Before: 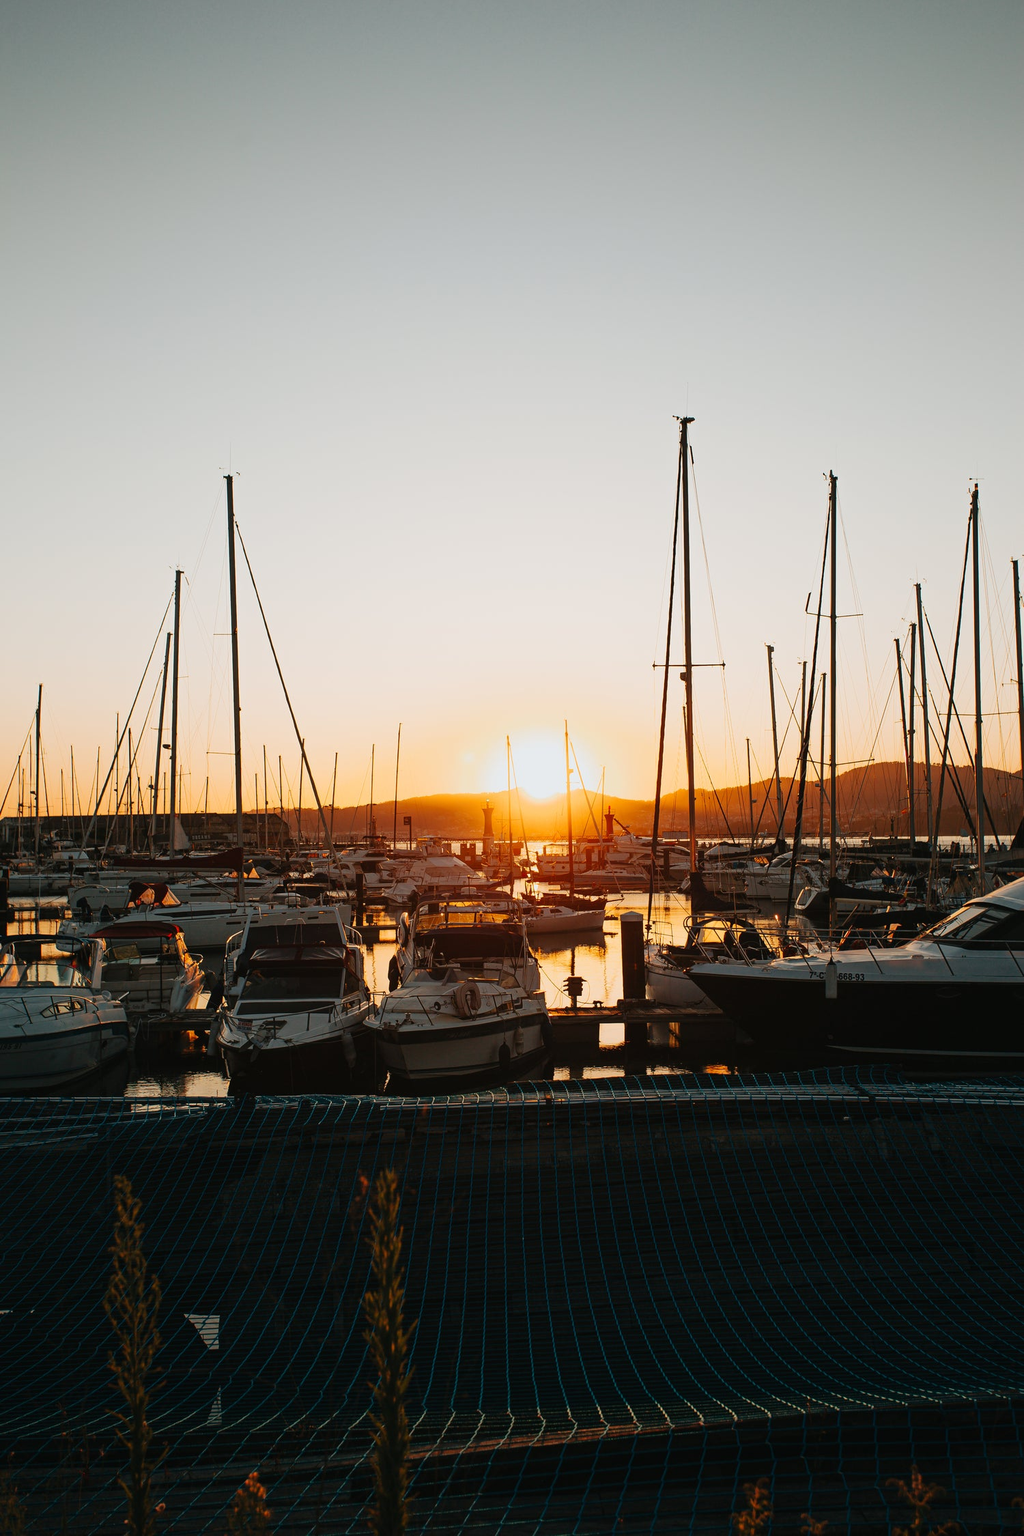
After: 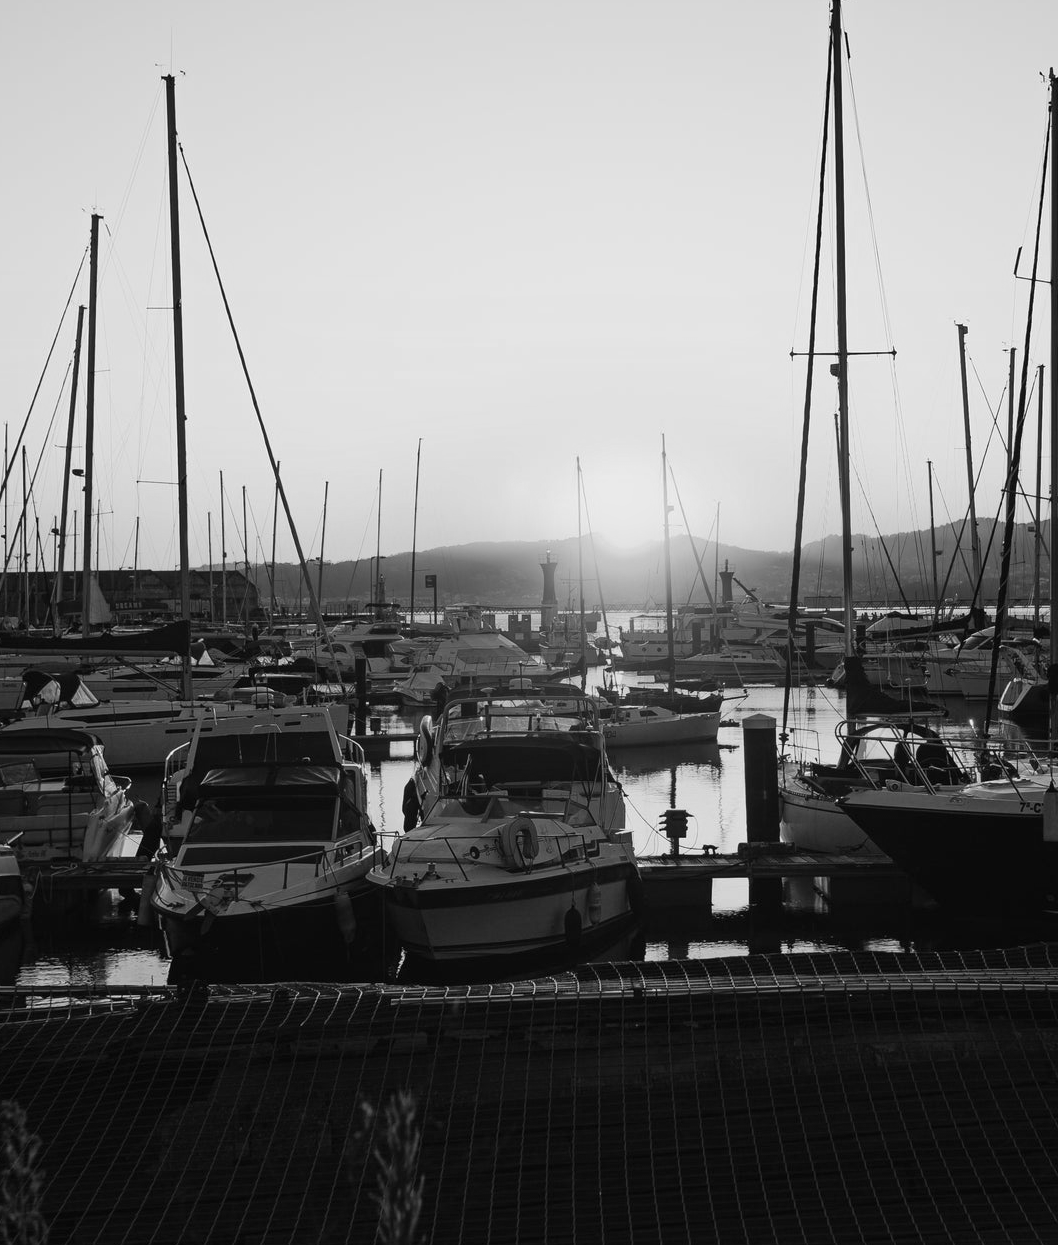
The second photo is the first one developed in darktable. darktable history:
monochrome: size 1
crop: left 11.123%, top 27.61%, right 18.3%, bottom 17.034%
